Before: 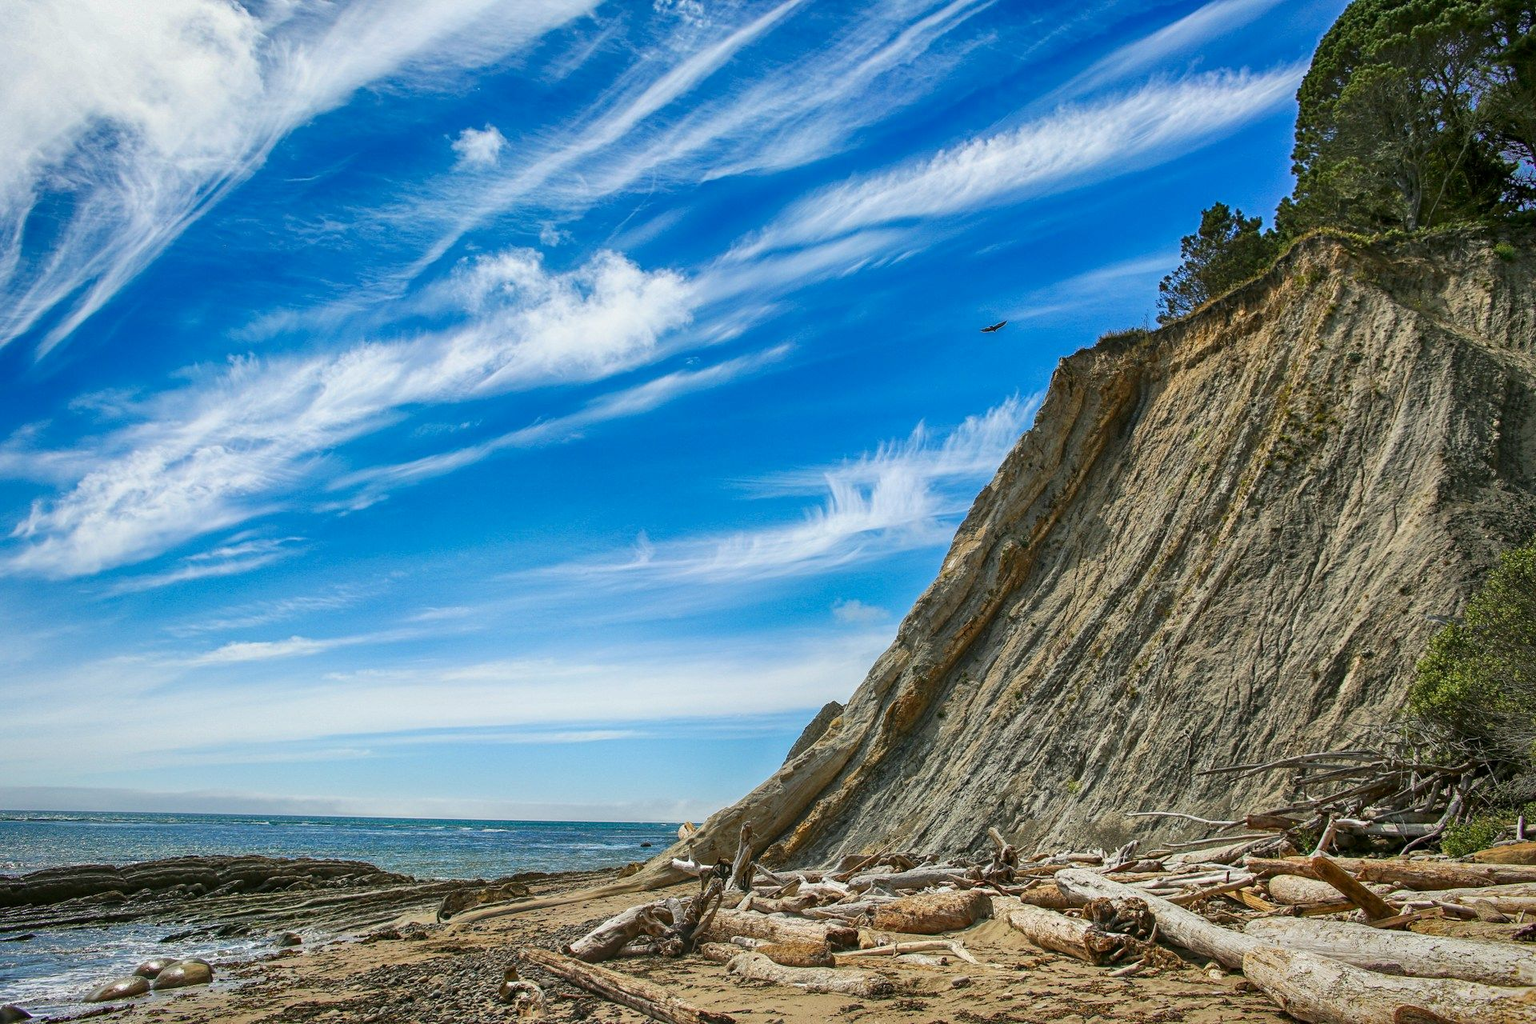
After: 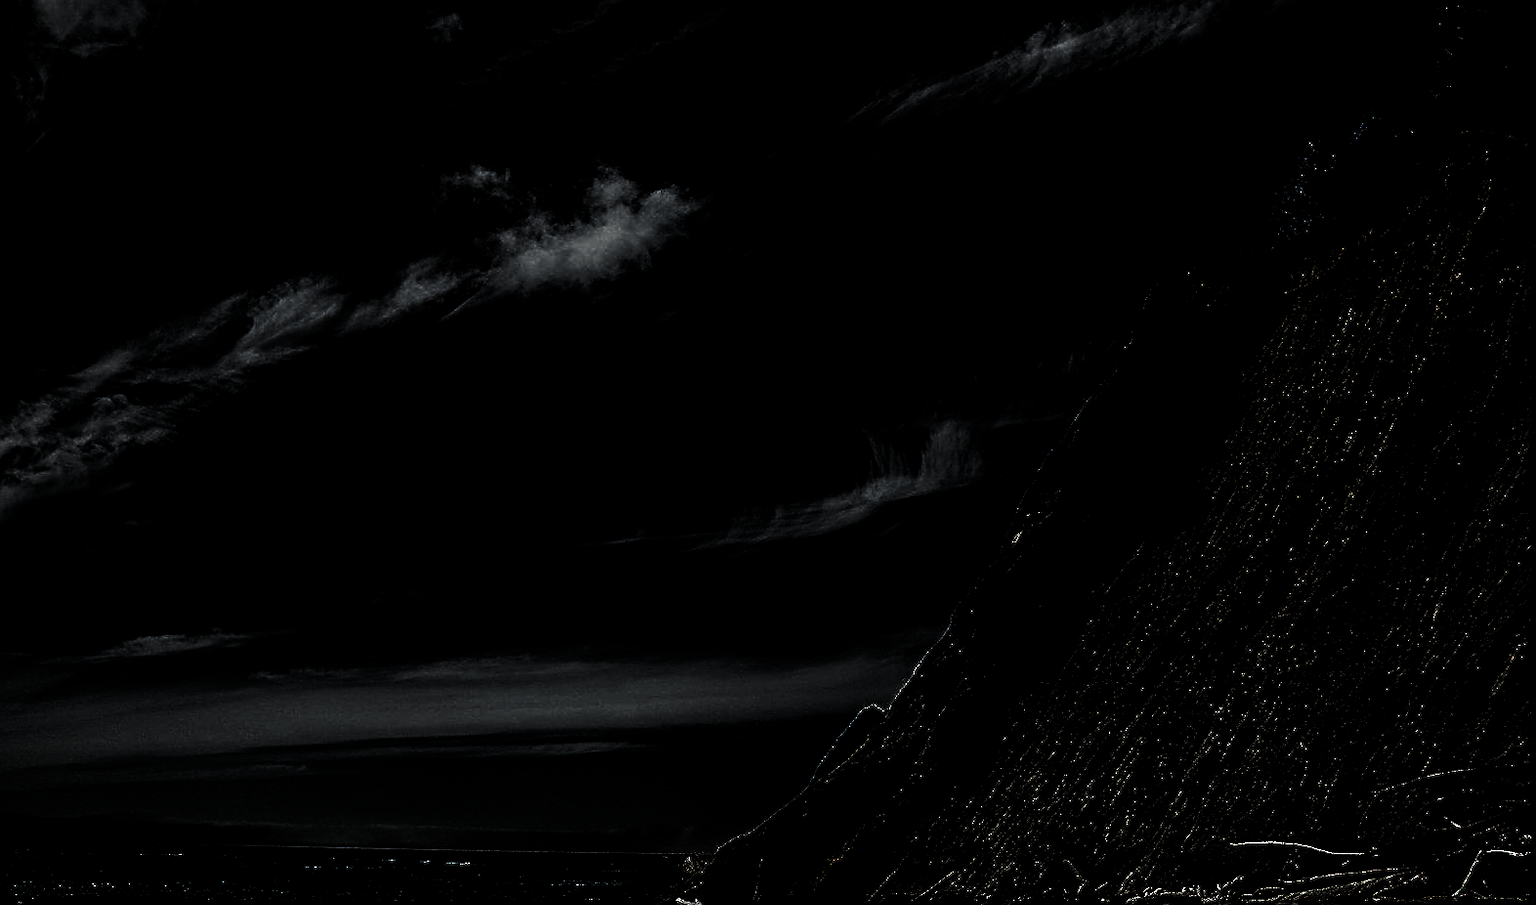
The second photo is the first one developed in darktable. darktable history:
crop: left 7.787%, top 12.059%, right 10.328%, bottom 15.442%
sharpen: on, module defaults
levels: levels [0.721, 0.937, 0.997]
velvia: on, module defaults
